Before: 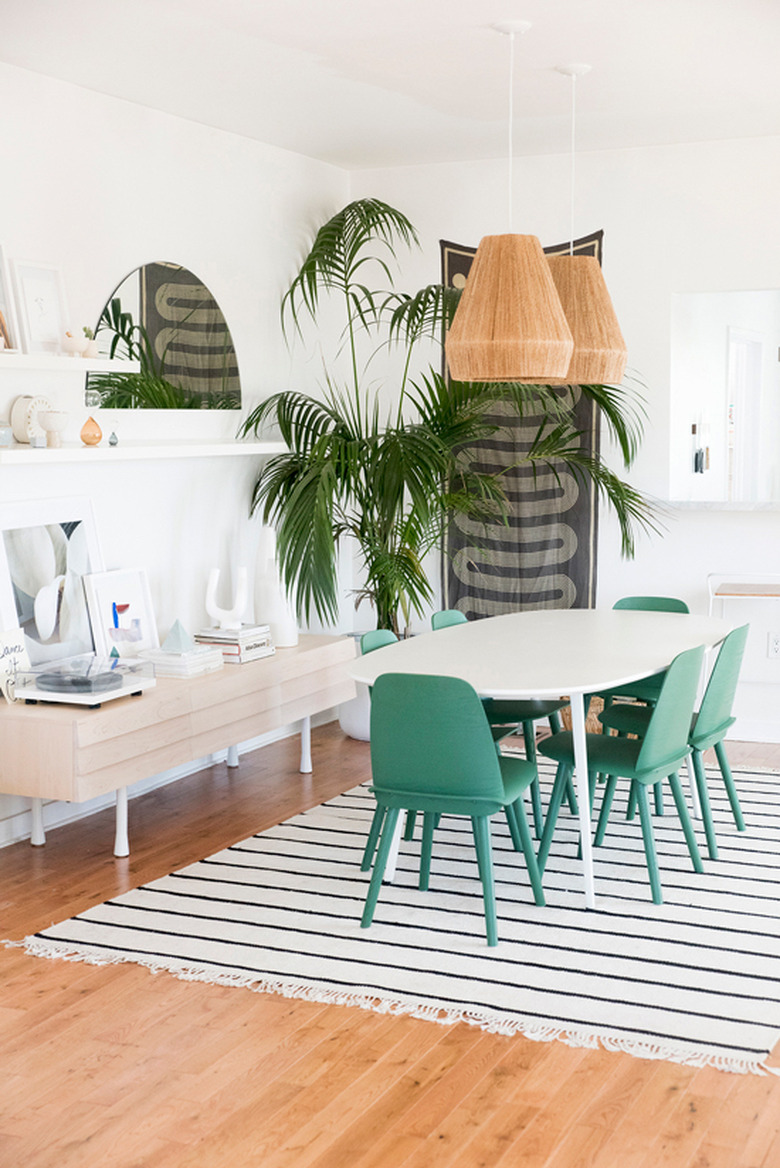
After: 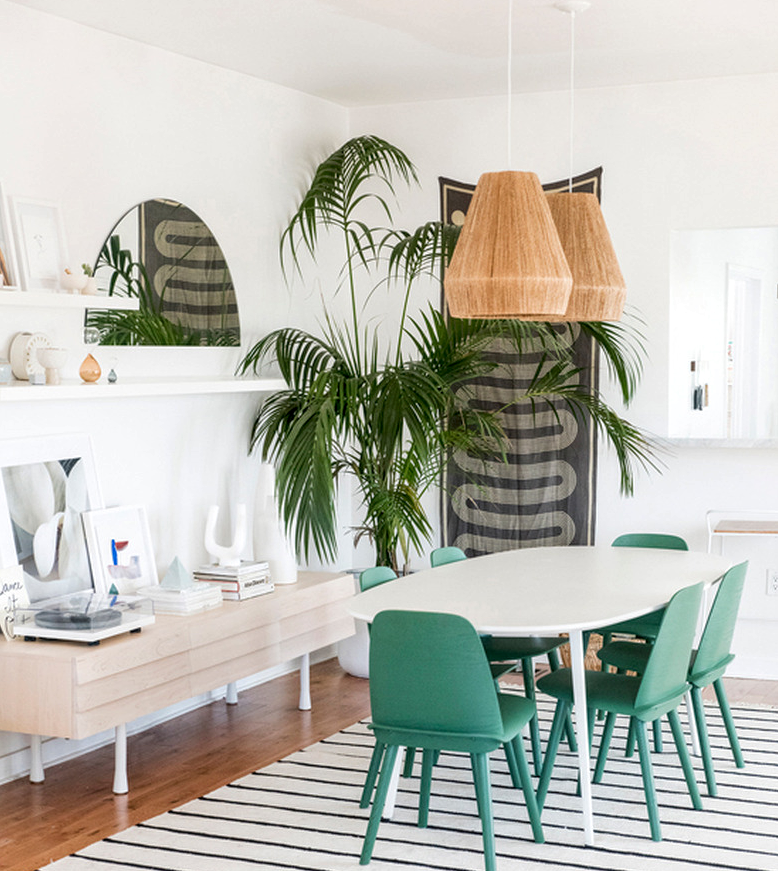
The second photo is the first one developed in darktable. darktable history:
crop: left 0.222%, top 5.466%, bottom 19.896%
local contrast: detail 130%
